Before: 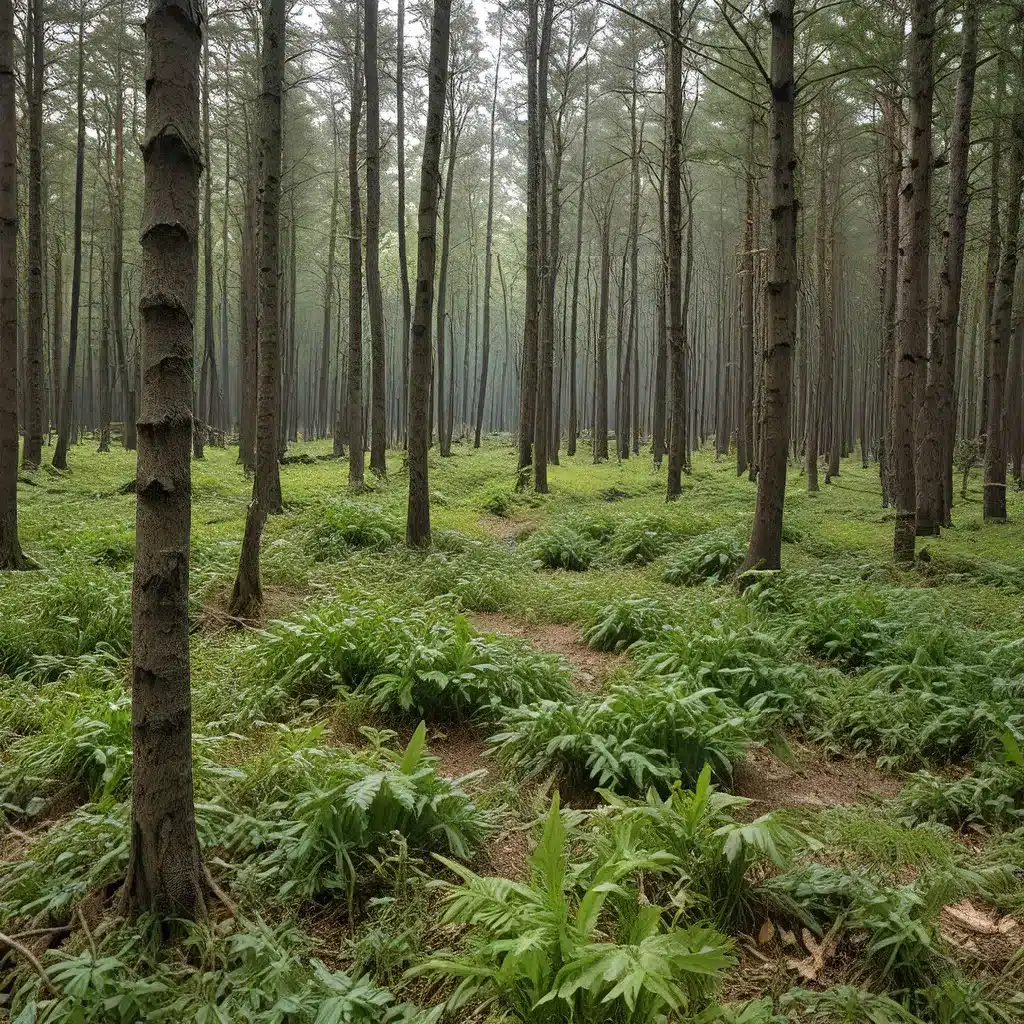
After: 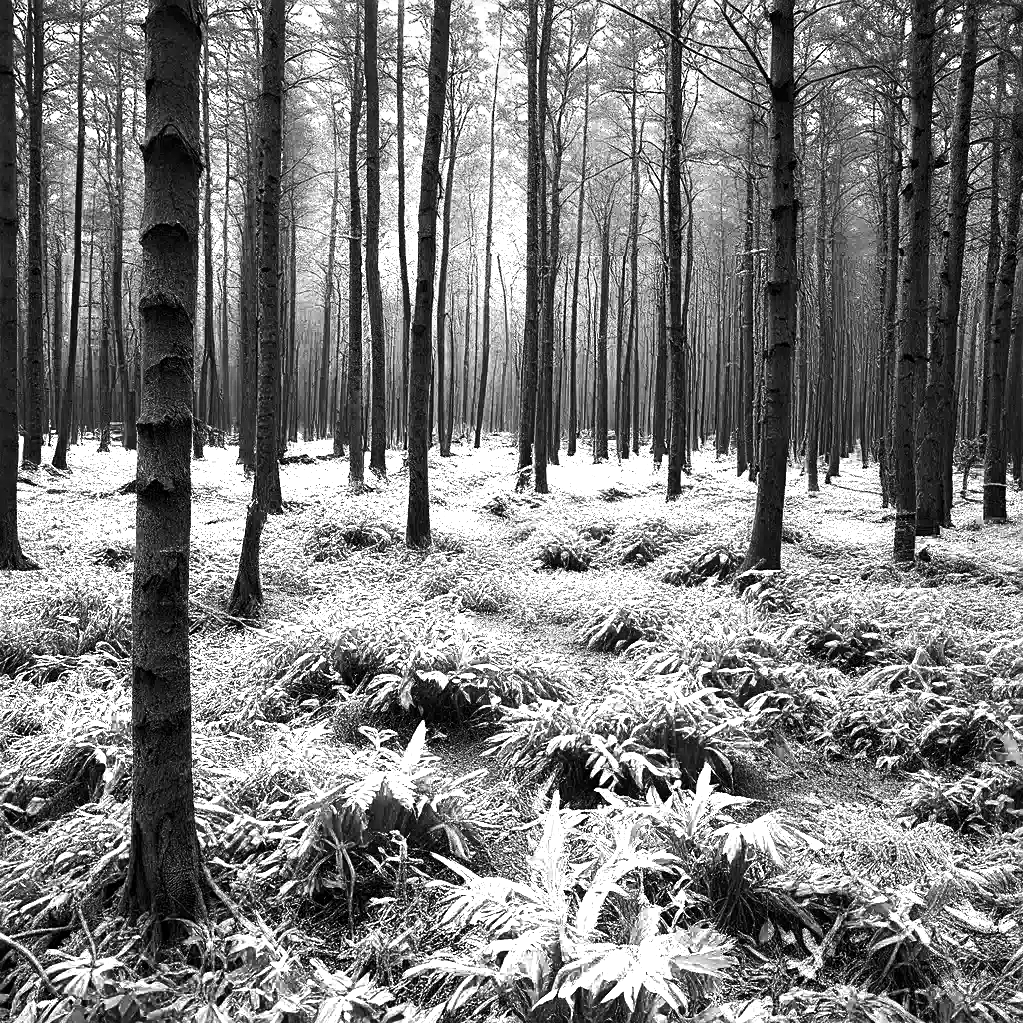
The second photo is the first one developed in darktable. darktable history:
monochrome: on, module defaults
base curve: curves: ch0 [(0, 0) (0.666, 0.806) (1, 1)]
color zones: curves: ch0 [(0, 0.554) (0.146, 0.662) (0.293, 0.86) (0.503, 0.774) (0.637, 0.106) (0.74, 0.072) (0.866, 0.488) (0.998, 0.569)]; ch1 [(0, 0) (0.143, 0) (0.286, 0) (0.429, 0) (0.571, 0) (0.714, 0) (0.857, 0)]
sharpen: on, module defaults
contrast brightness saturation: contrast 0.19, brightness -0.11, saturation 0.21
